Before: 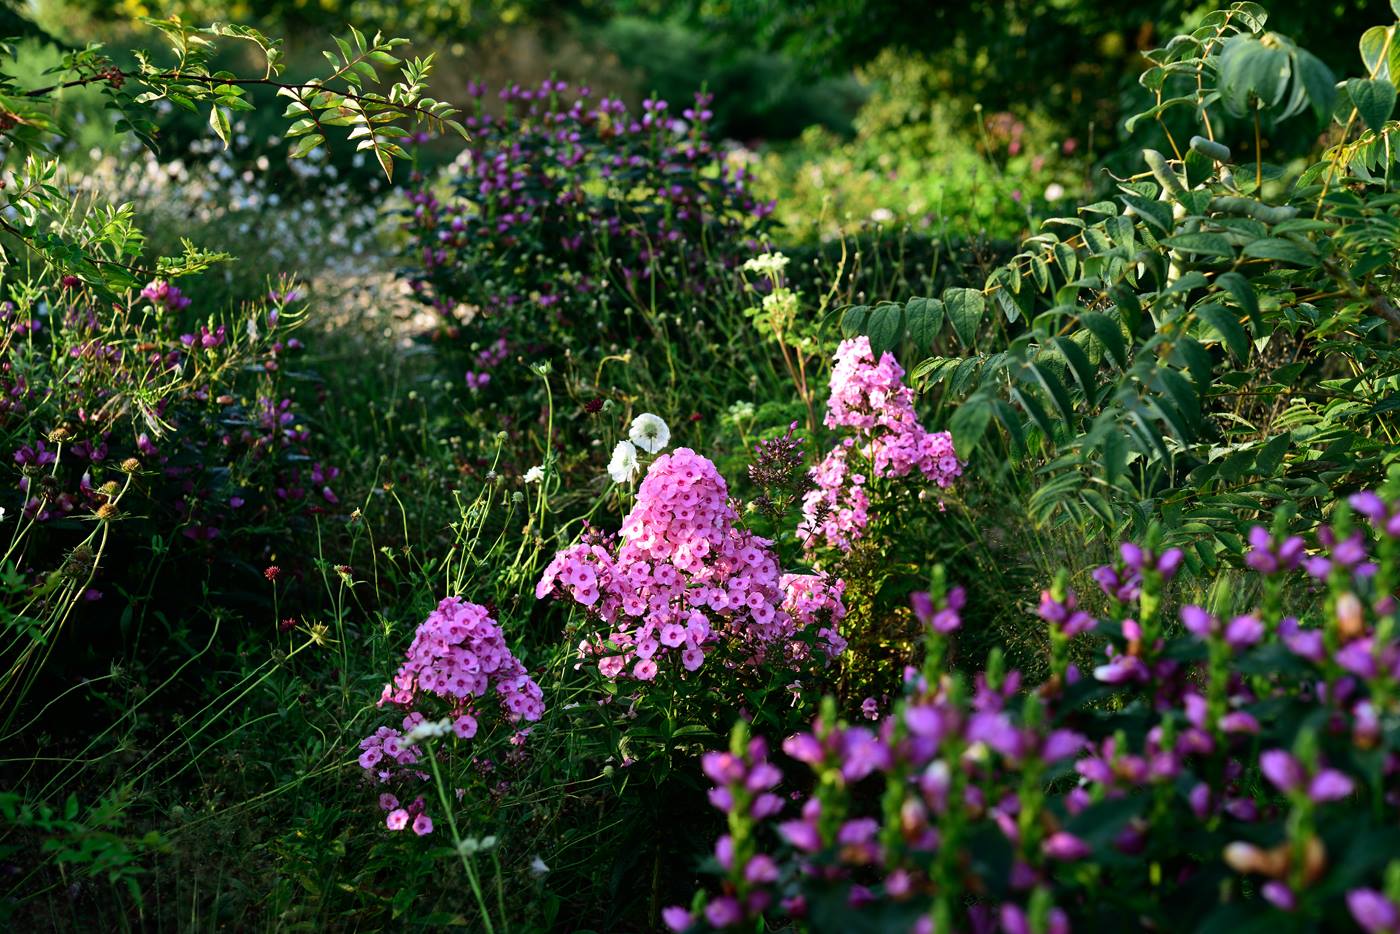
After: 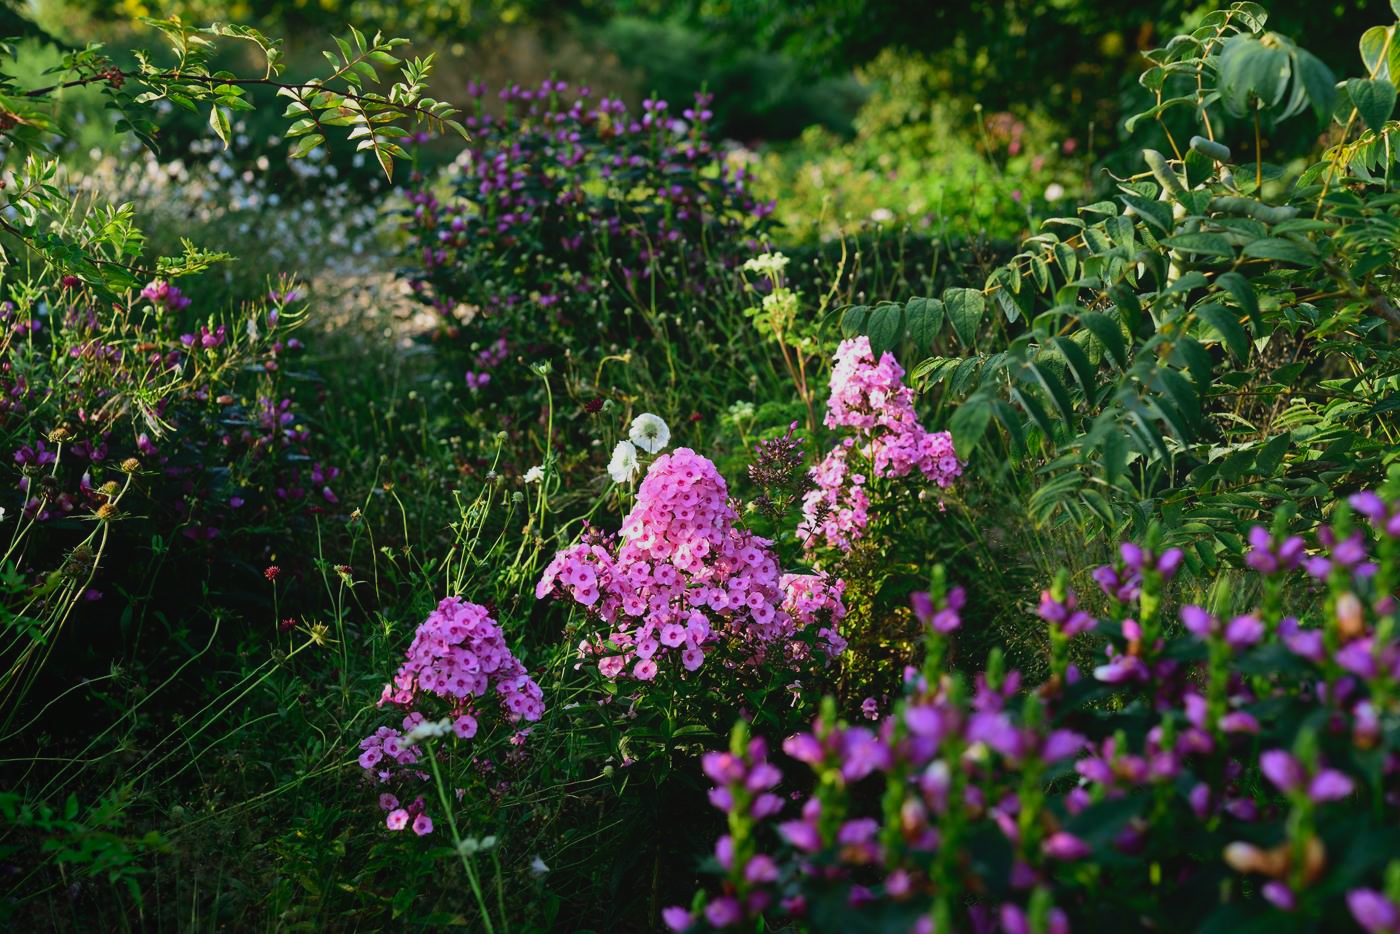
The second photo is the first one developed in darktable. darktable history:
local contrast: highlights 68%, shadows 64%, detail 84%, midtone range 0.33
